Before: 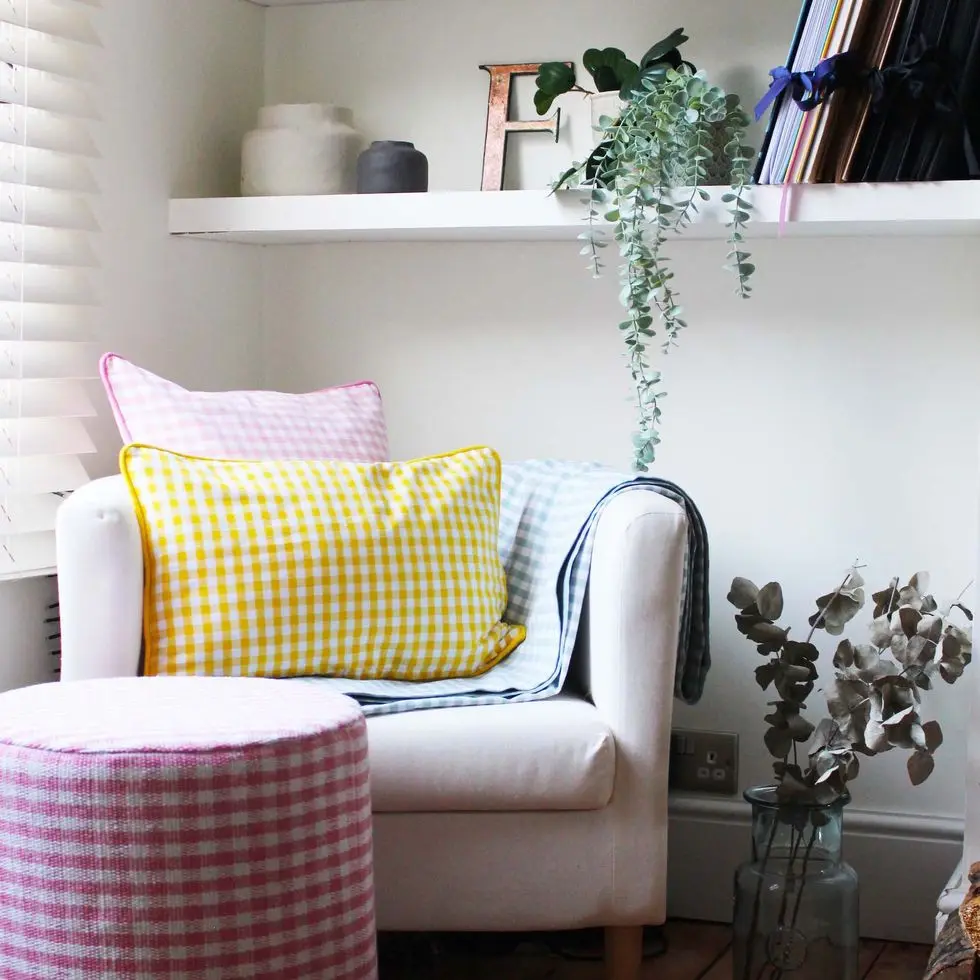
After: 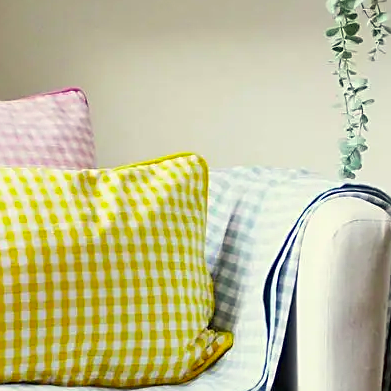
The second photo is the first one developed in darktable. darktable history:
sharpen: on, module defaults
haze removal: compatibility mode true, adaptive false
color correction: highlights a* 2.72, highlights b* 22.8
white balance: red 0.925, blue 1.046
crop: left 30%, top 30%, right 30%, bottom 30%
contrast brightness saturation: saturation 0.13
